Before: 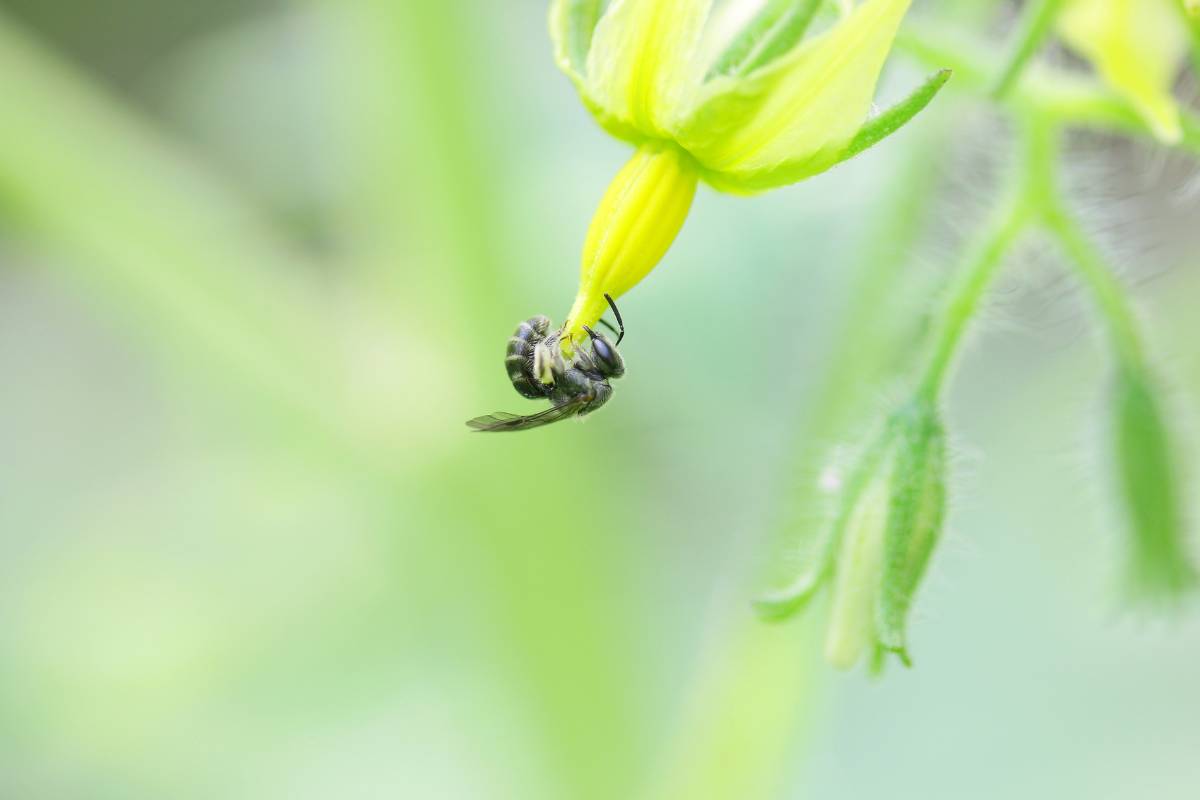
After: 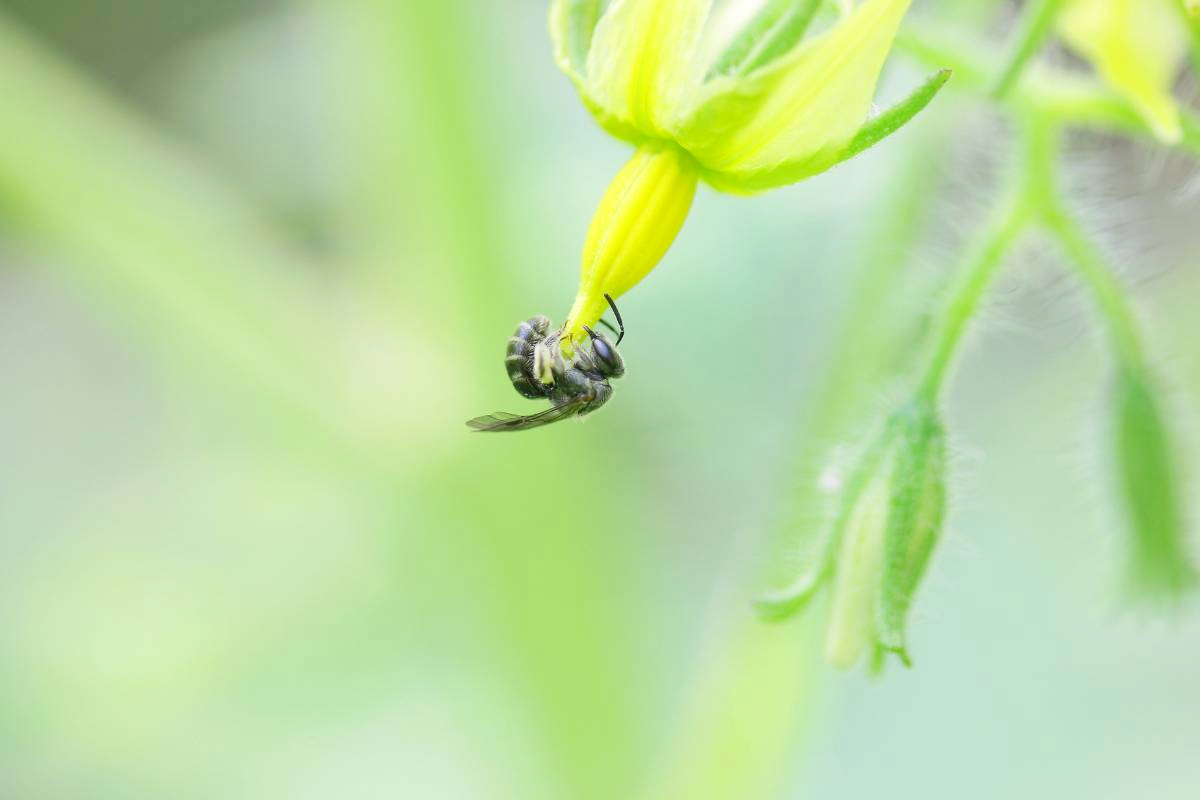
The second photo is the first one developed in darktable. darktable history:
levels: levels [0, 0.478, 1]
